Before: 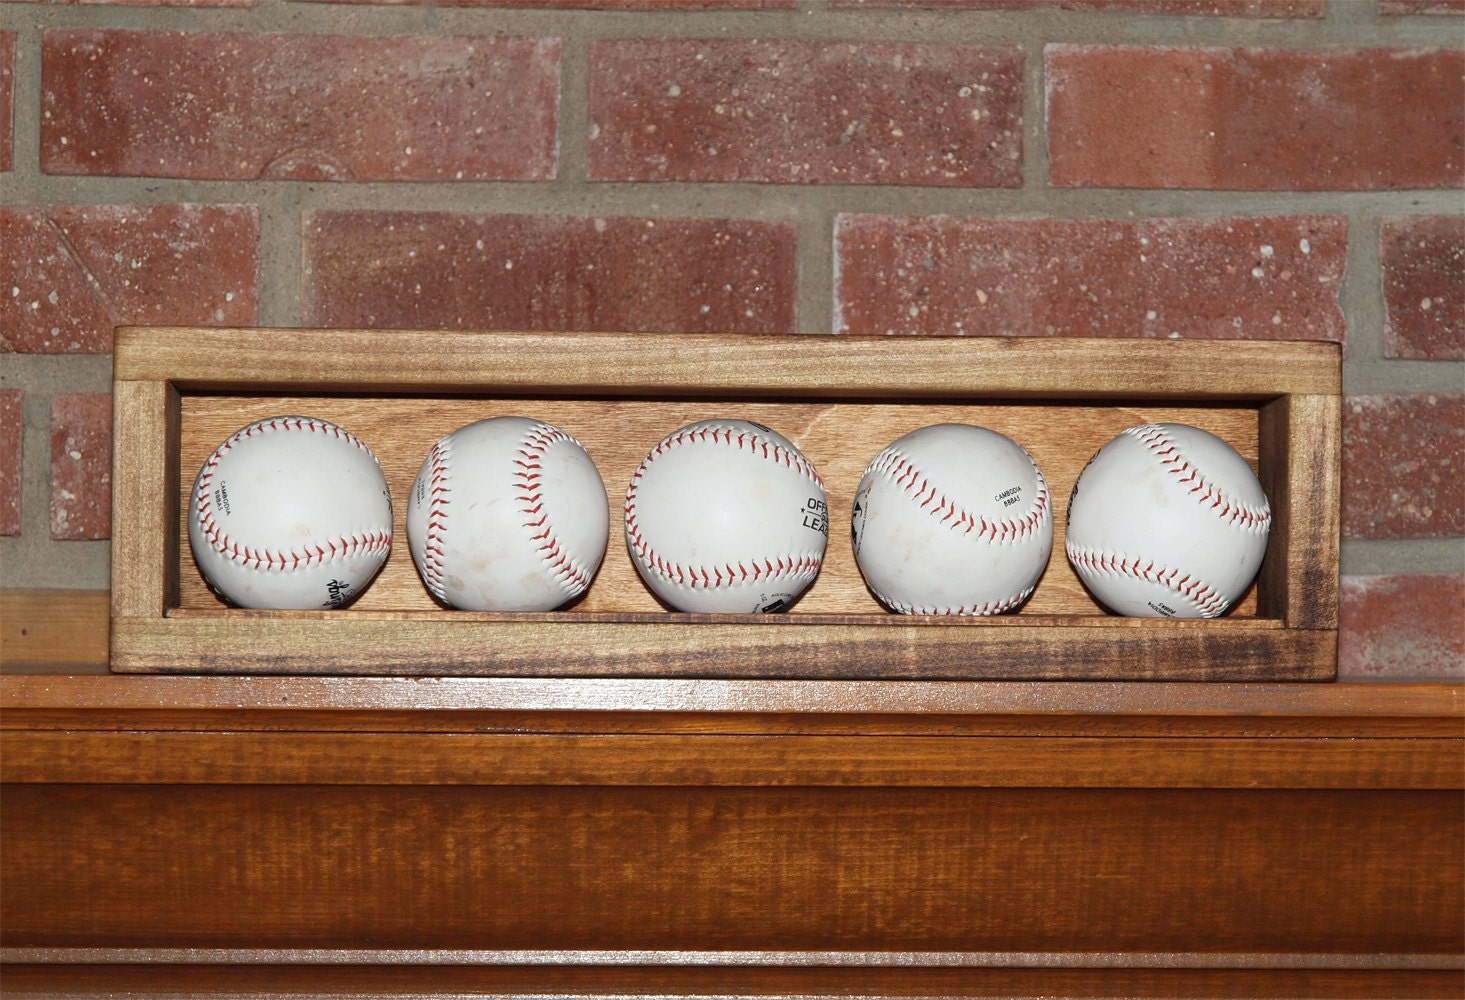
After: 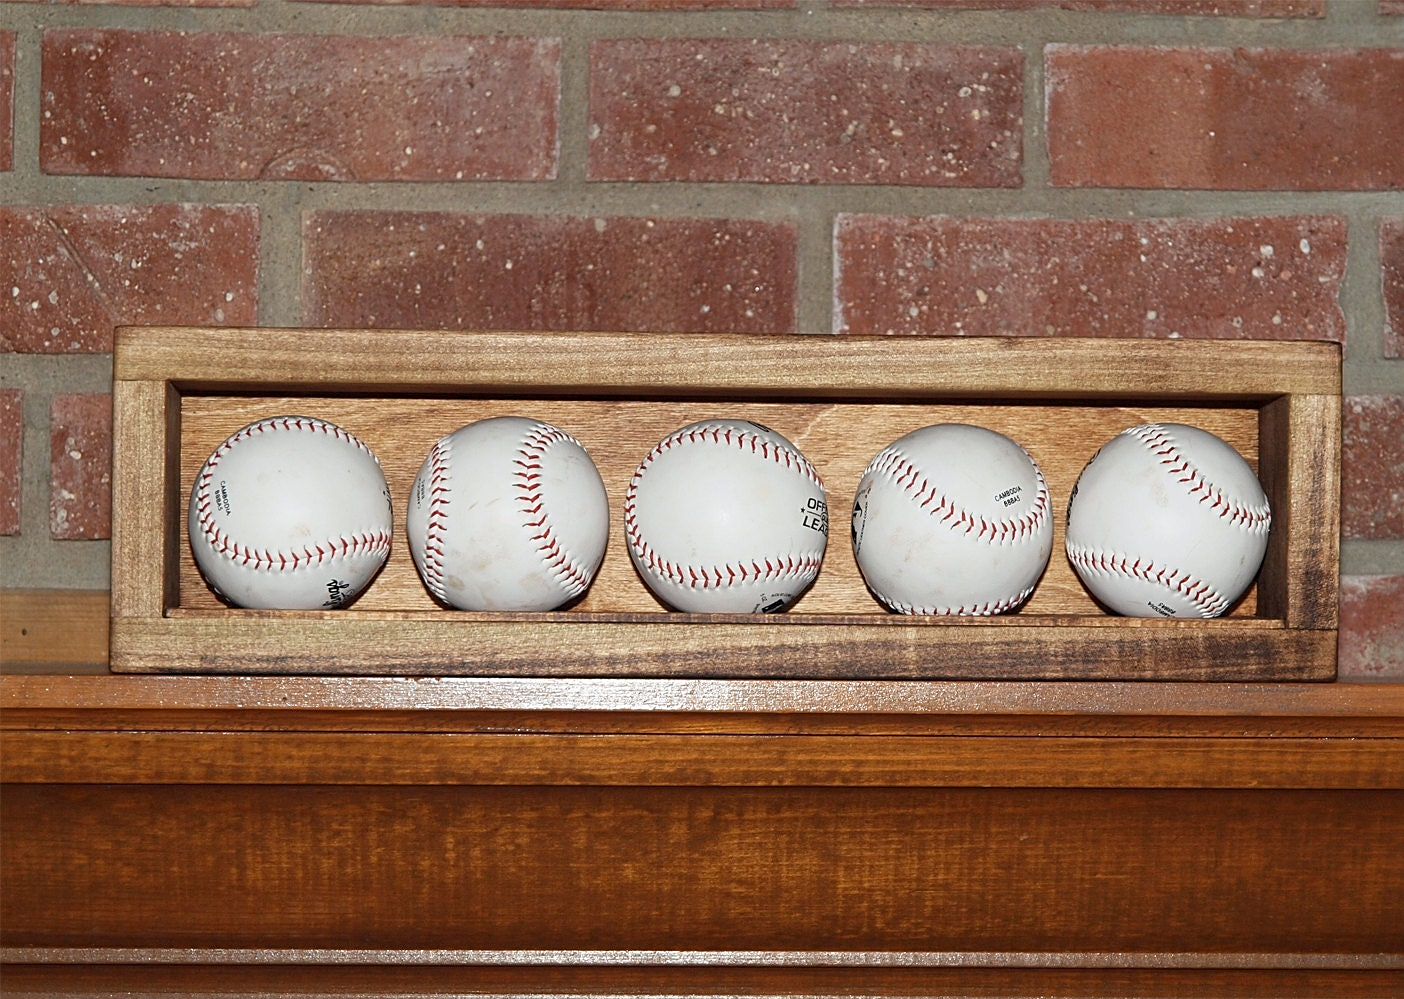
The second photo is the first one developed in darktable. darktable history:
crop: right 4.126%, bottom 0.031%
sharpen: on, module defaults
